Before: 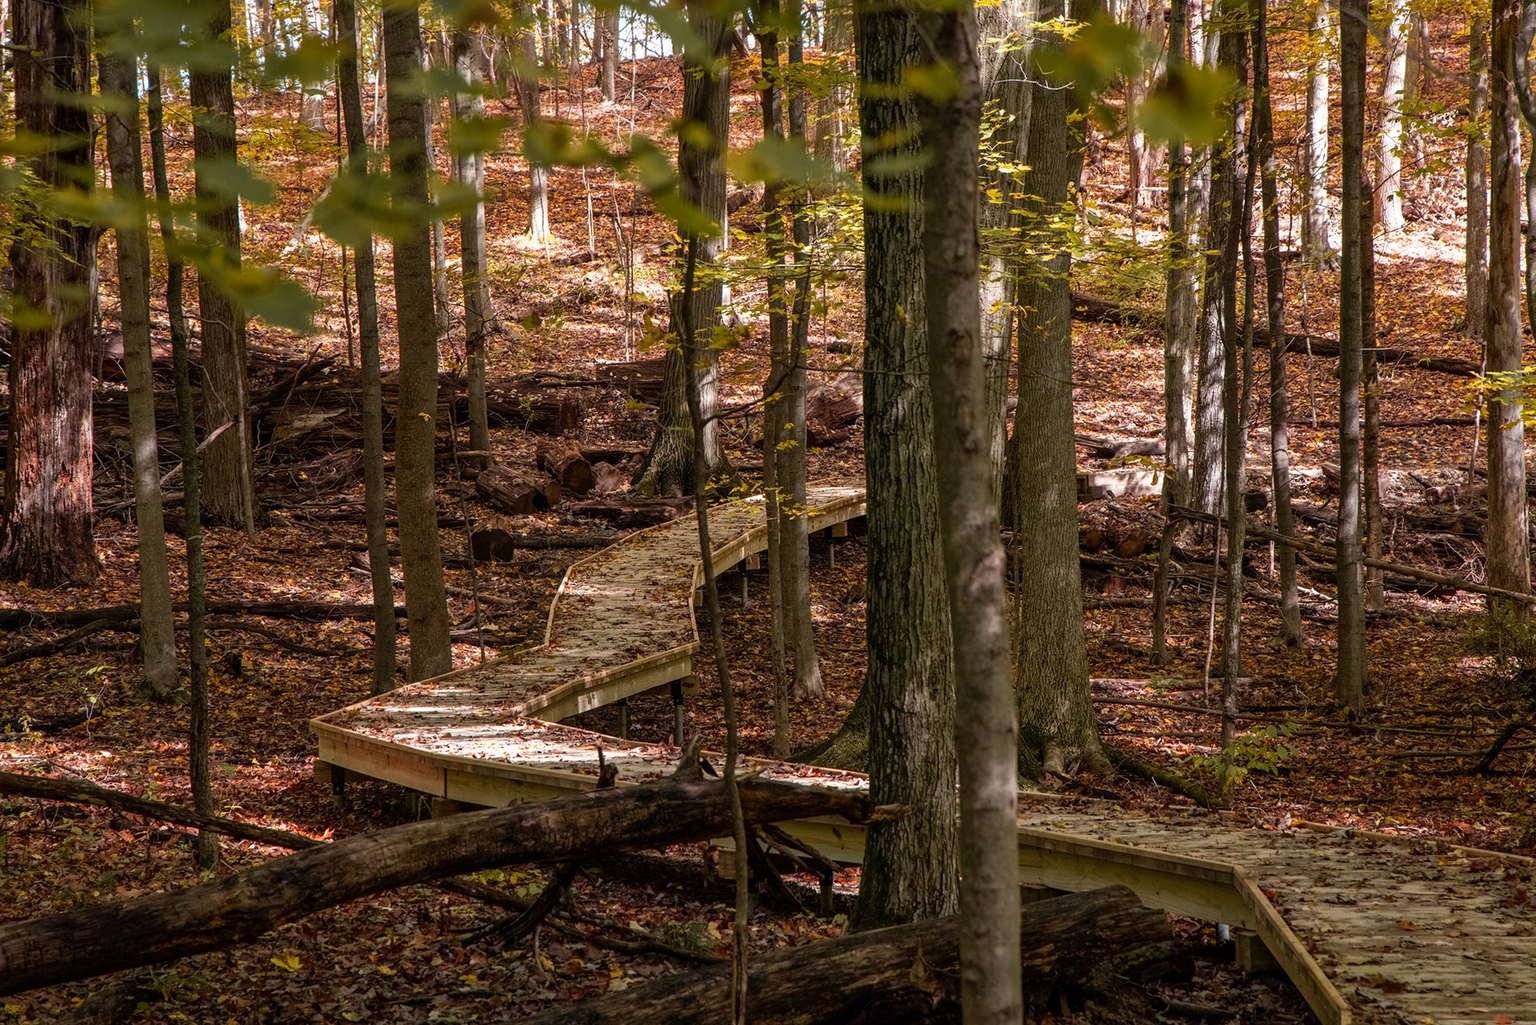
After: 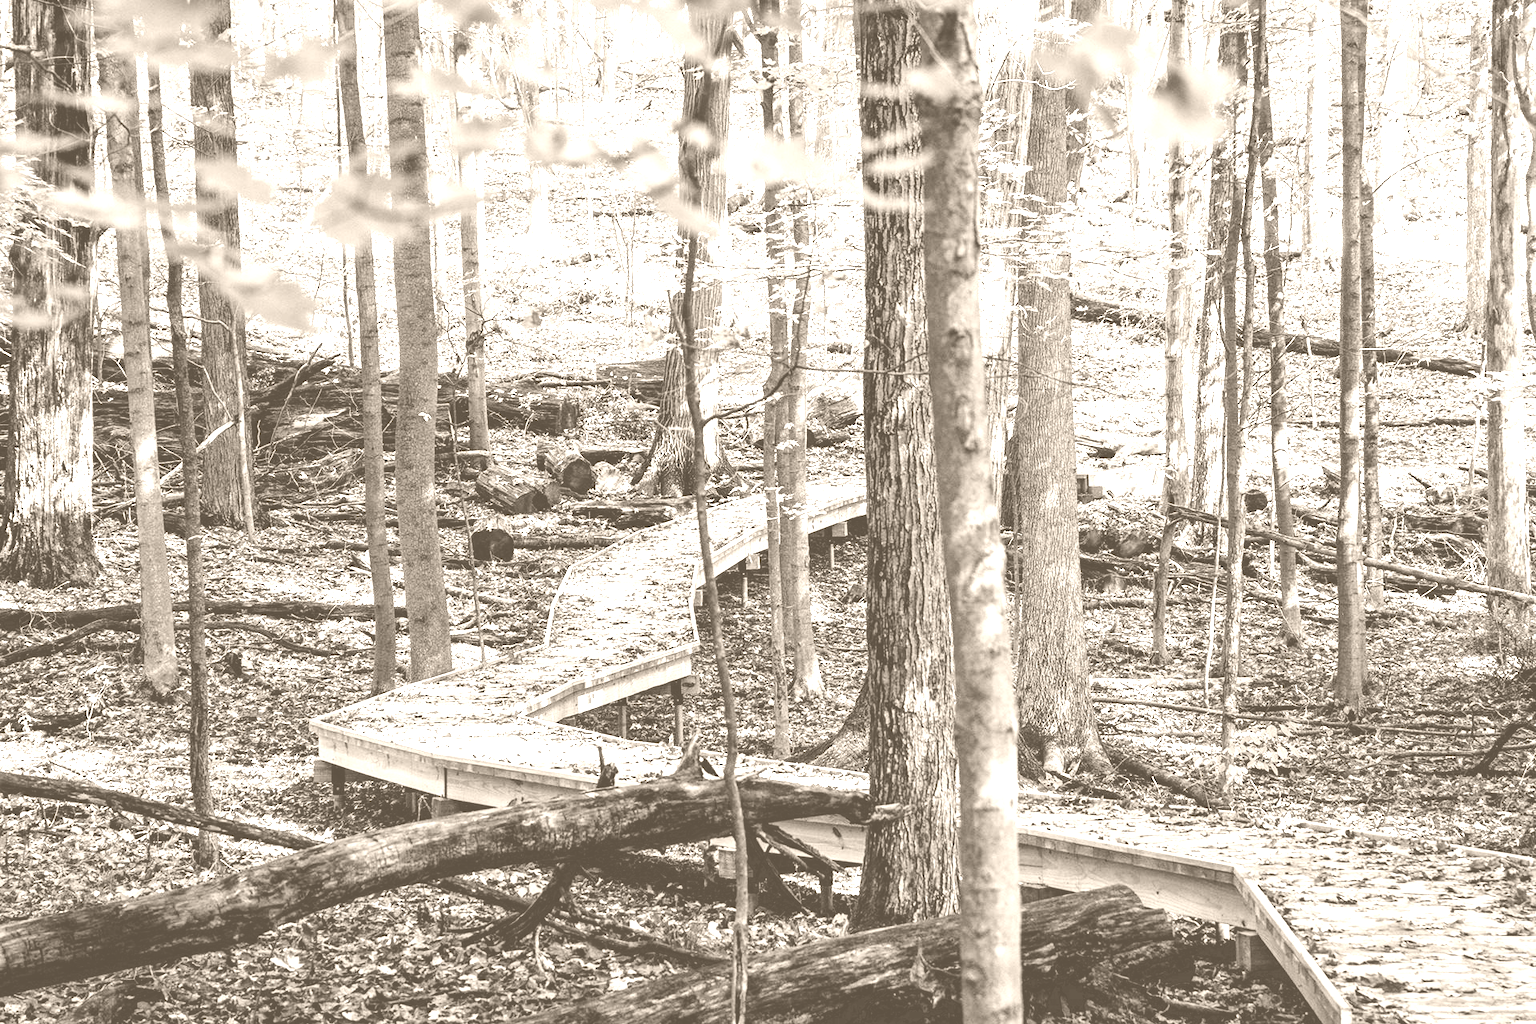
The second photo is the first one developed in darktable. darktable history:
colorize: hue 34.49°, saturation 35.33%, source mix 100%, version 1
base curve: curves: ch0 [(0, 0.003) (0.001, 0.002) (0.006, 0.004) (0.02, 0.022) (0.048, 0.086) (0.094, 0.234) (0.162, 0.431) (0.258, 0.629) (0.385, 0.8) (0.548, 0.918) (0.751, 0.988) (1, 1)], preserve colors none
contrast brightness saturation: brightness 0.28
color contrast: green-magenta contrast 1.55, blue-yellow contrast 1.83
